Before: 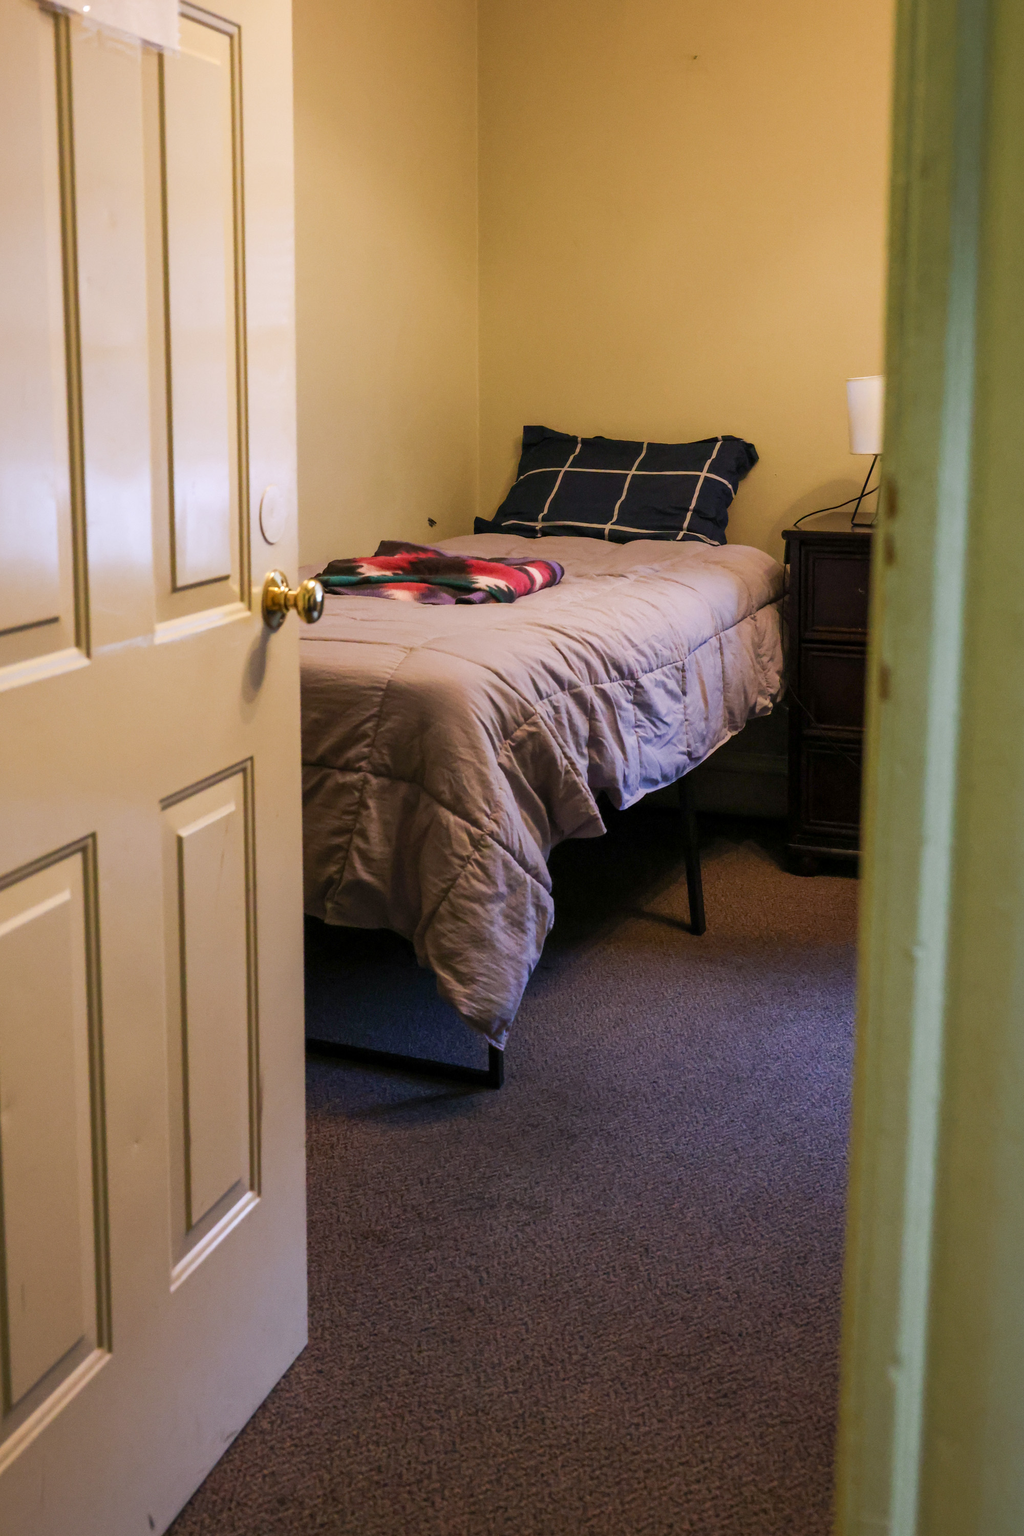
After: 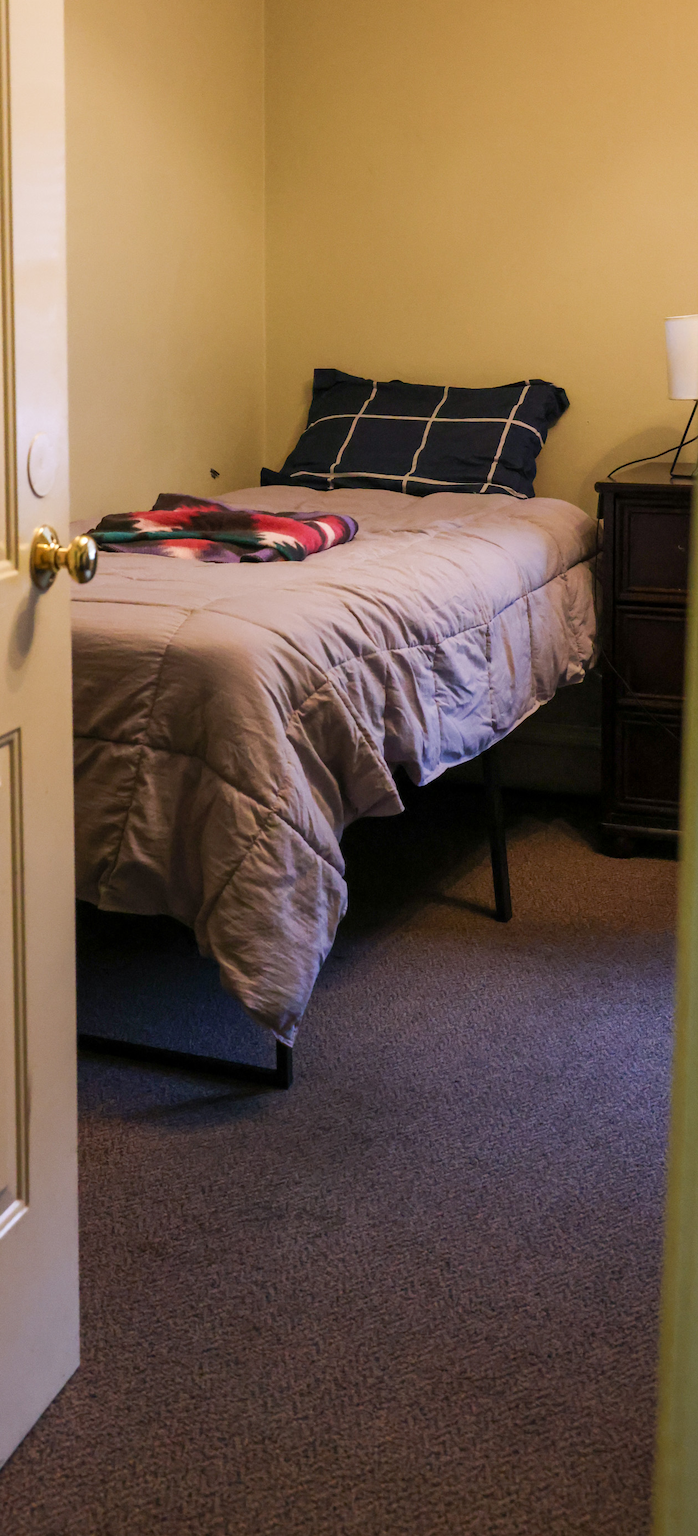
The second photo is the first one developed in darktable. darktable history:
crop and rotate: left 22.904%, top 5.636%, right 14.287%, bottom 2.278%
